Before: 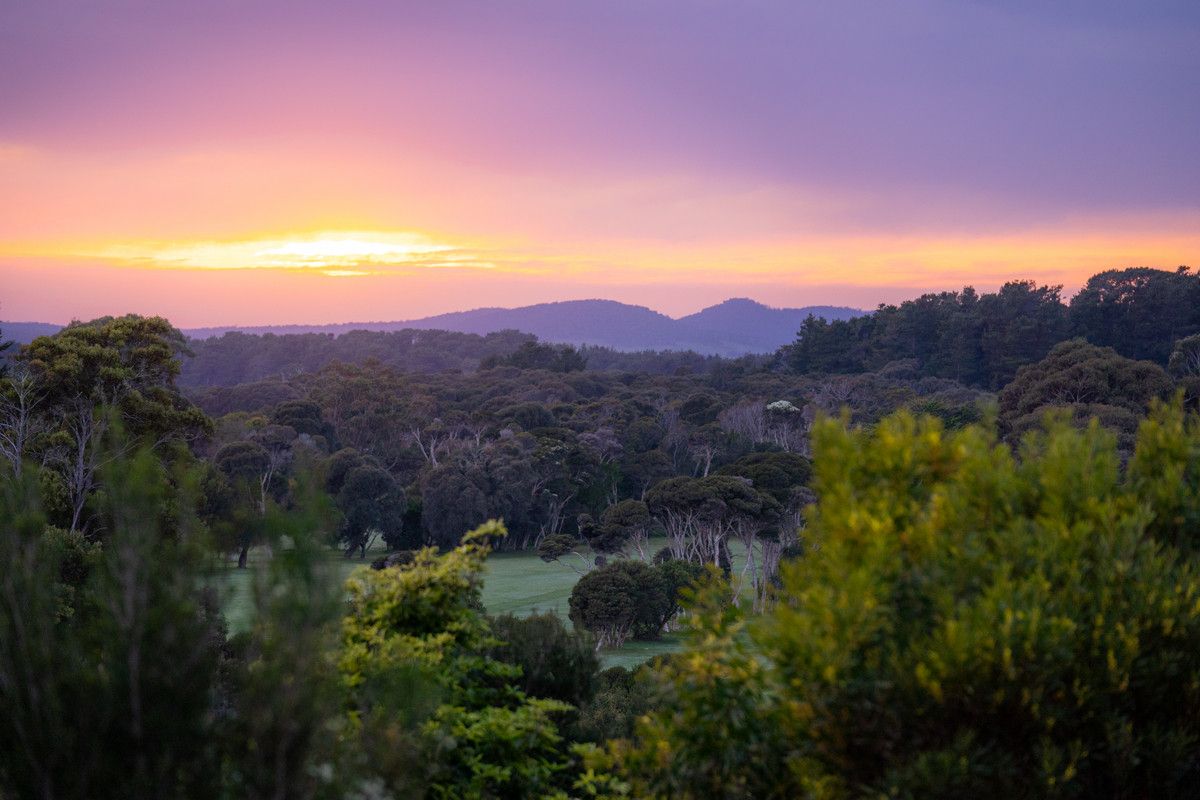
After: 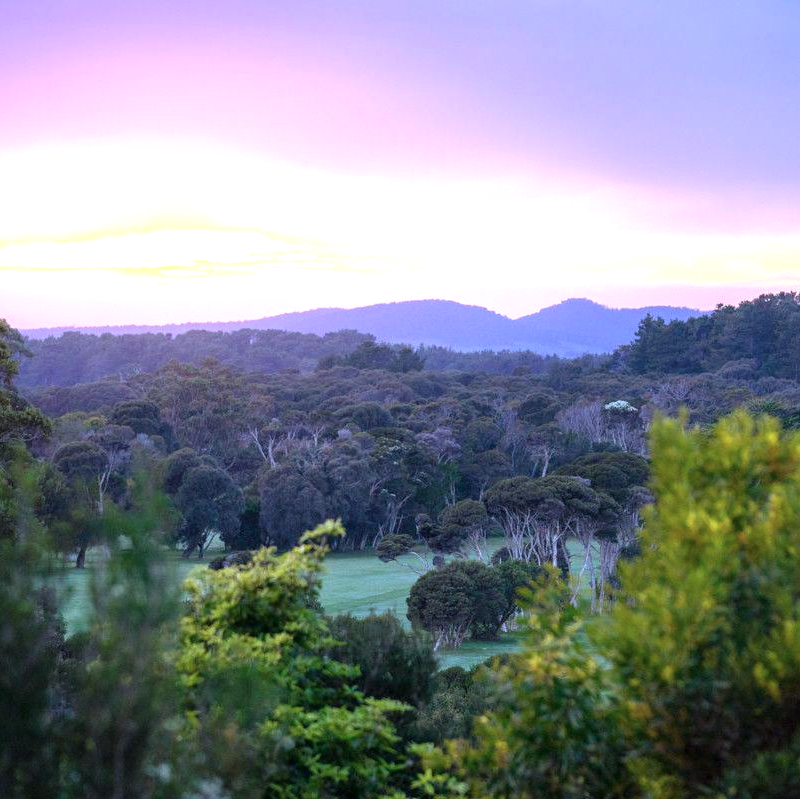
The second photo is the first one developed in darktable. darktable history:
exposure: black level correction 0, exposure 1.1 EV, compensate highlight preservation false
white balance: emerald 1
crop and rotate: left 13.537%, right 19.796%
color calibration: illuminant as shot in camera, x 0.383, y 0.38, temperature 3949.15 K, gamut compression 1.66
